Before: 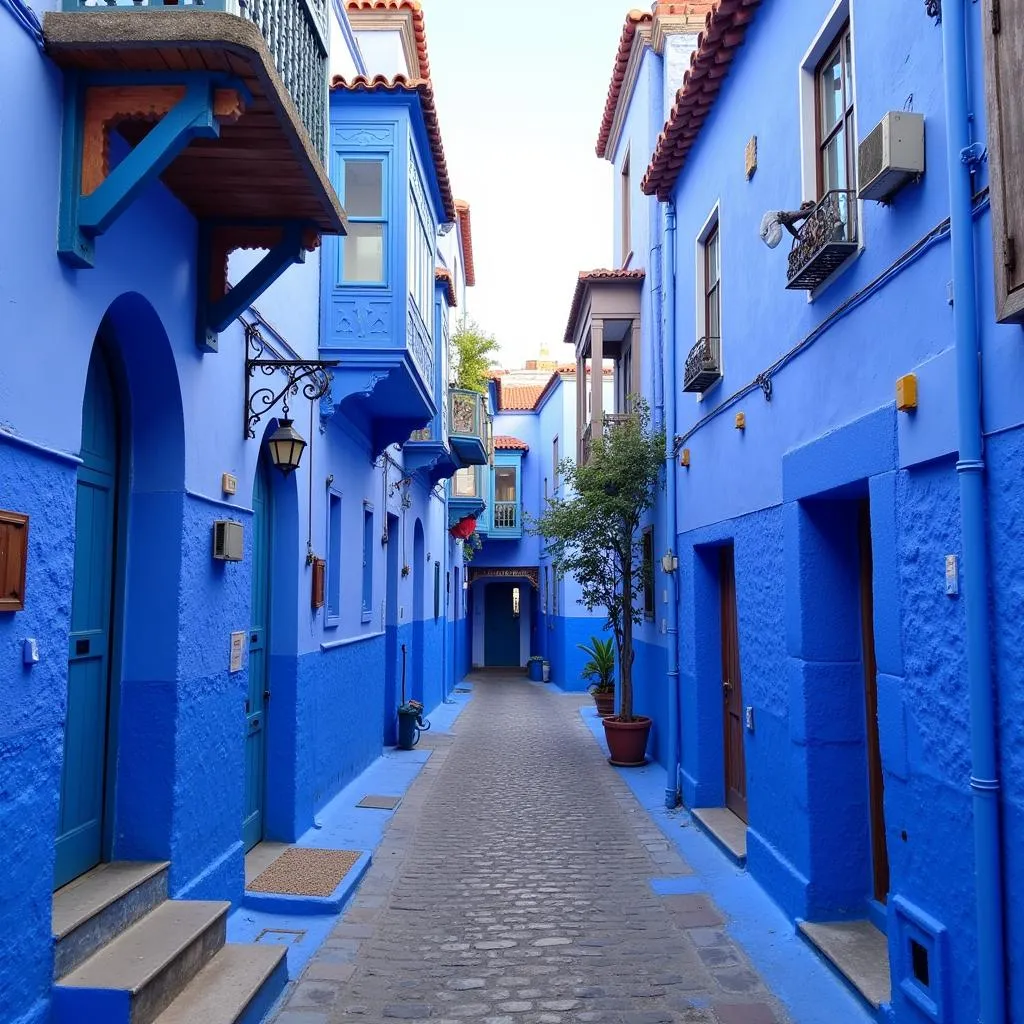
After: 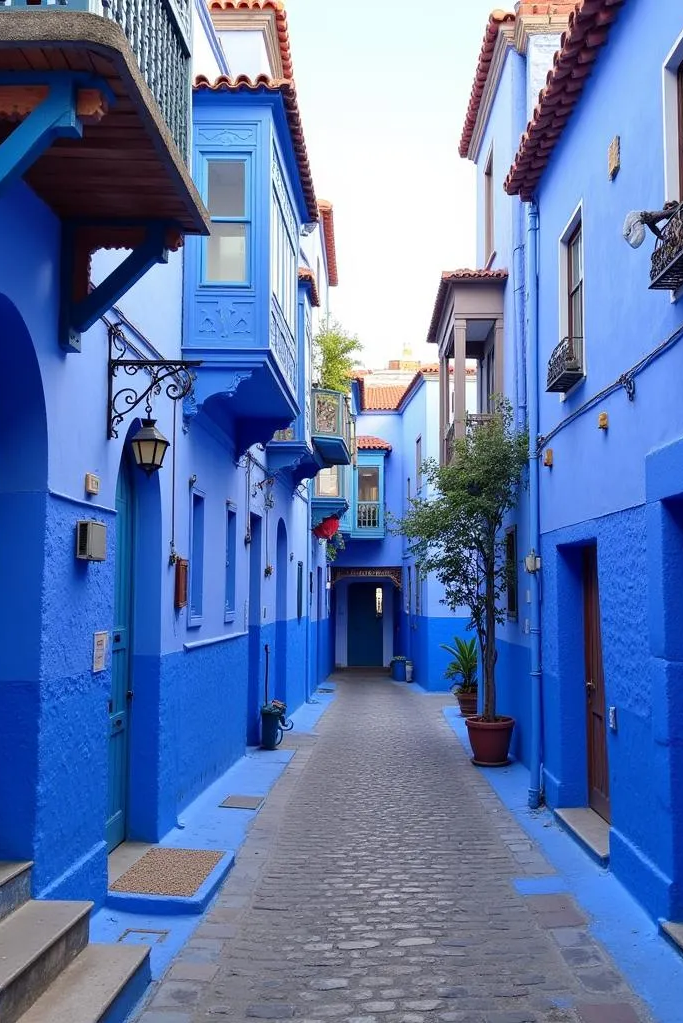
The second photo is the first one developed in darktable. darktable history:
crop and rotate: left 13.385%, right 19.881%
